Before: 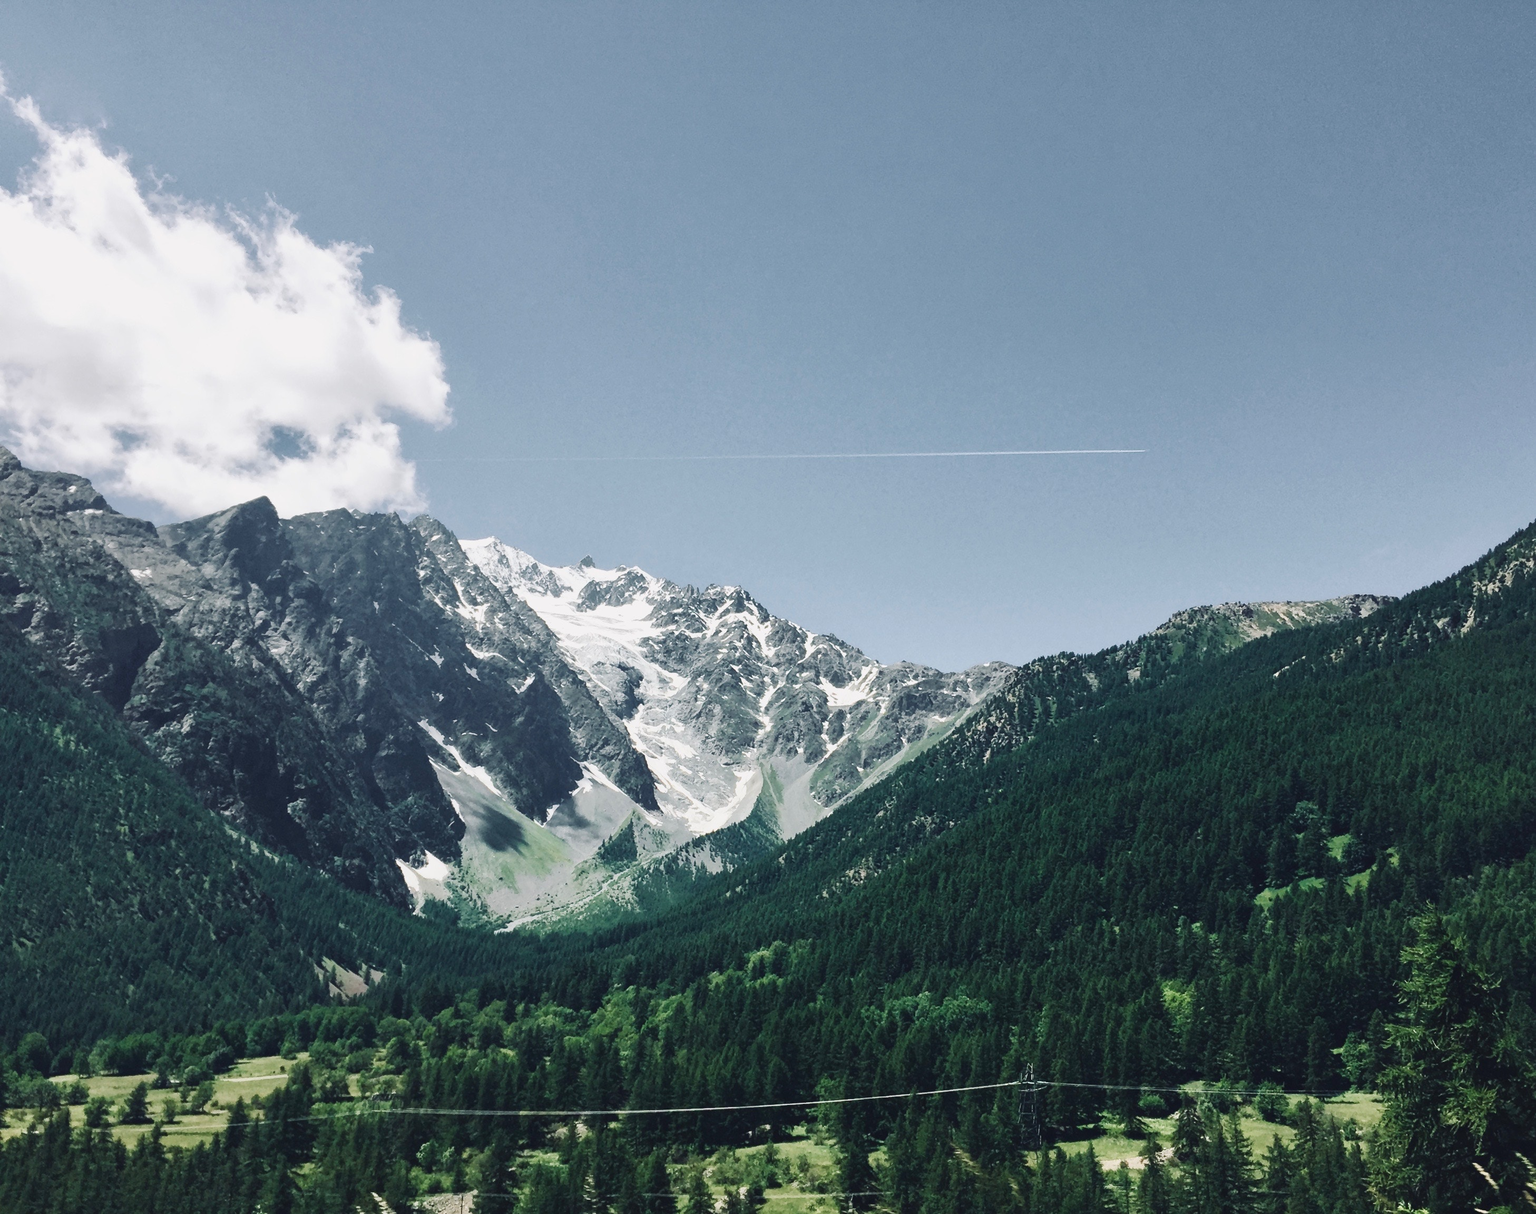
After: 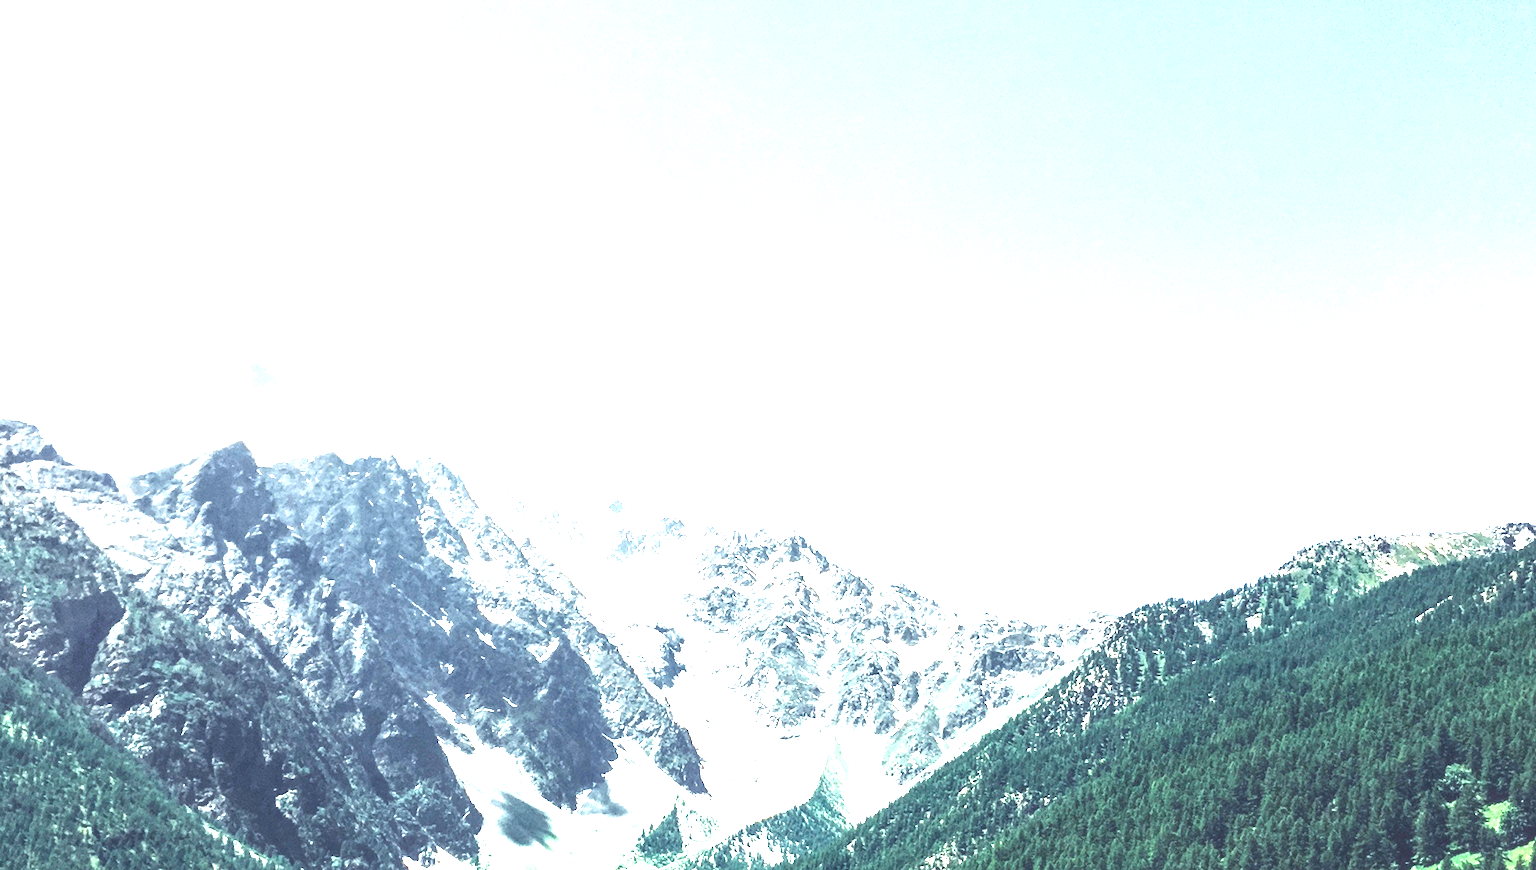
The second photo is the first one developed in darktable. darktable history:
crop: left 3.015%, top 8.969%, right 9.647%, bottom 26.457%
rotate and perspective: rotation -1.42°, crop left 0.016, crop right 0.984, crop top 0.035, crop bottom 0.965
local contrast: highlights 61%, detail 143%, midtone range 0.428
exposure: exposure 2.04 EV, compensate highlight preservation false
